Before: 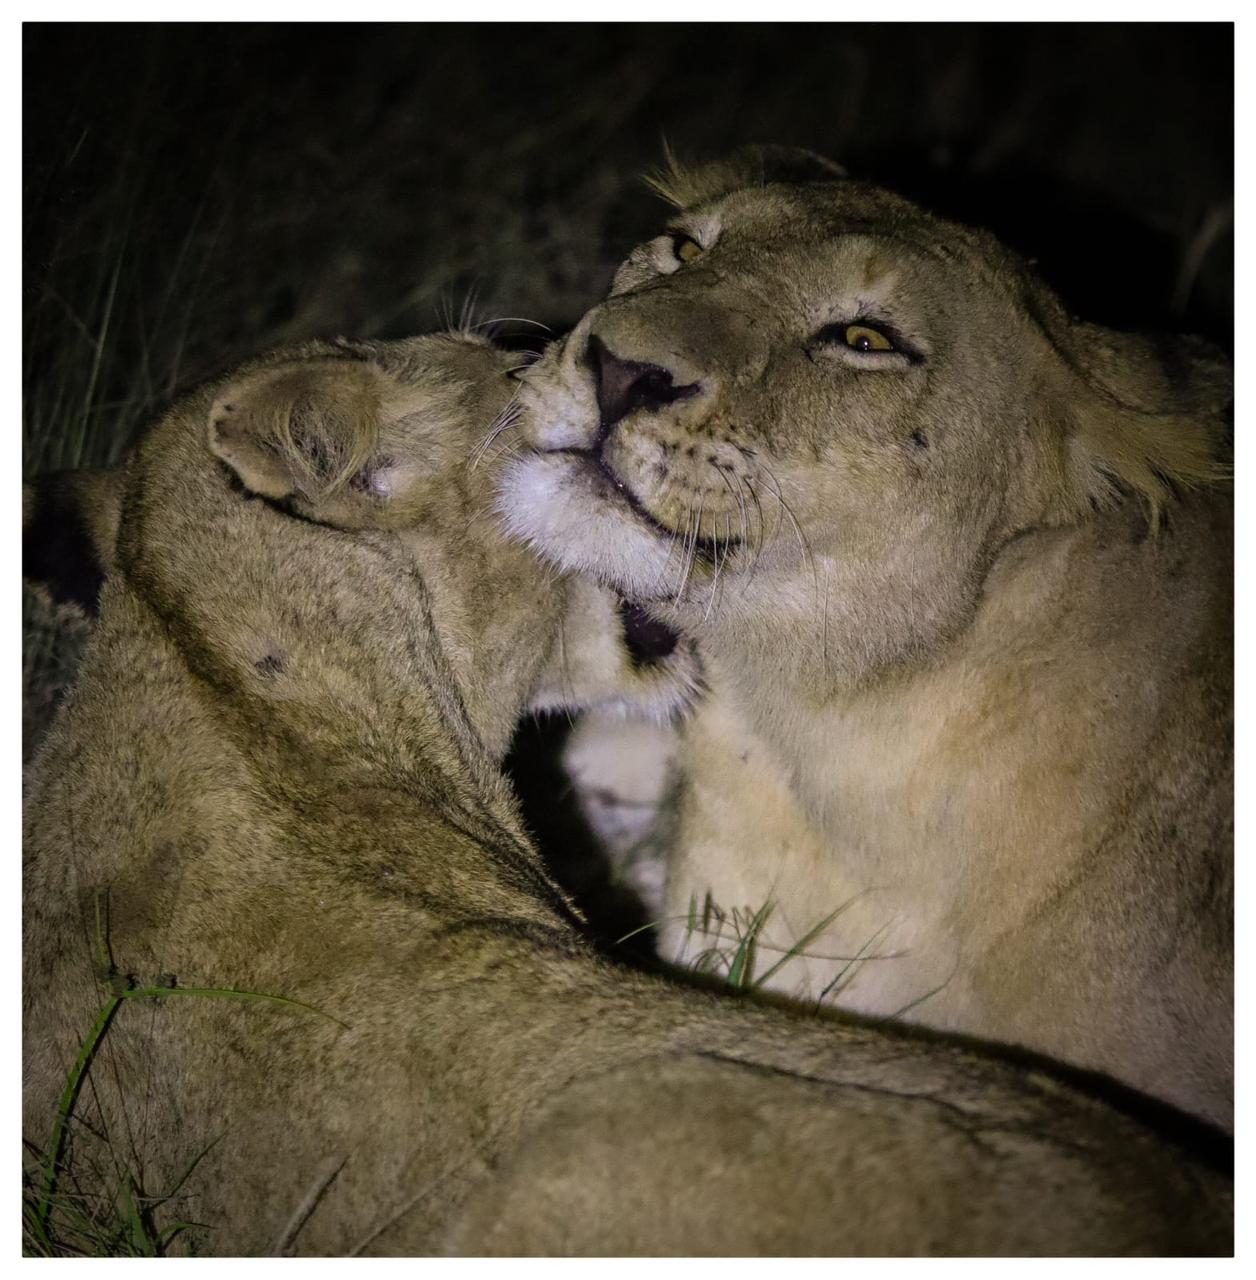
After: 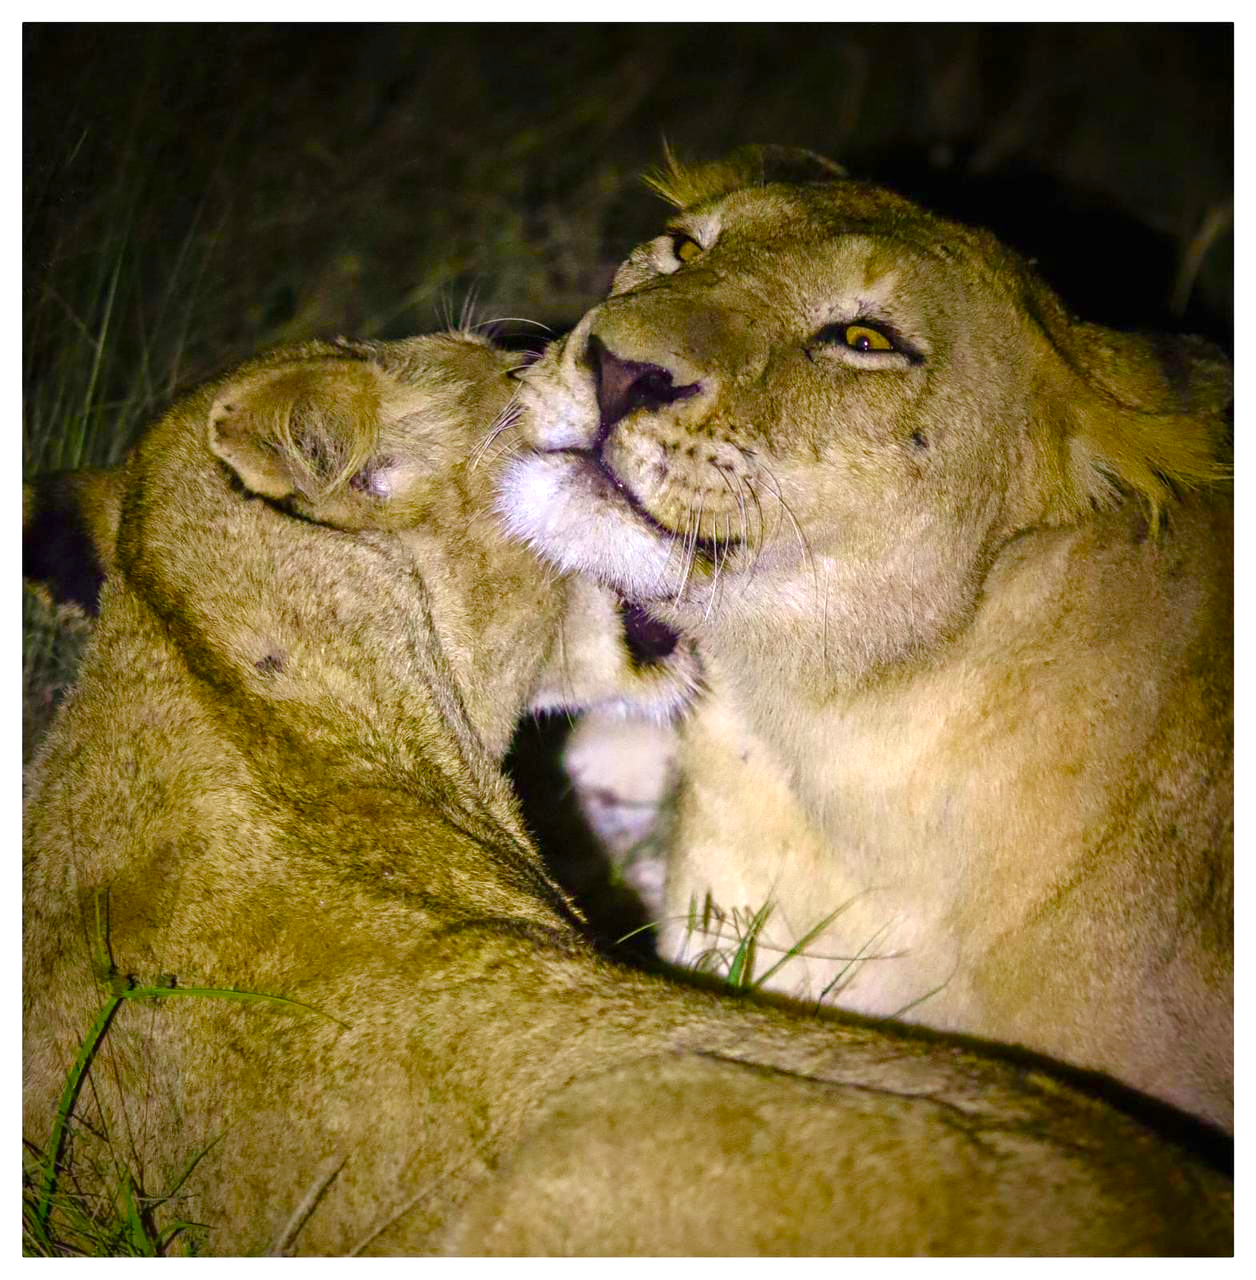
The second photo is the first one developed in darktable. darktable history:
velvia: strength 31.4%, mid-tones bias 0.201
exposure: black level correction 0, exposure 0.947 EV, compensate exposure bias true, compensate highlight preservation false
color balance rgb: perceptual saturation grading › global saturation 25.525%, perceptual saturation grading › highlights -50.119%, perceptual saturation grading › shadows 31.052%, global vibrance 20%
